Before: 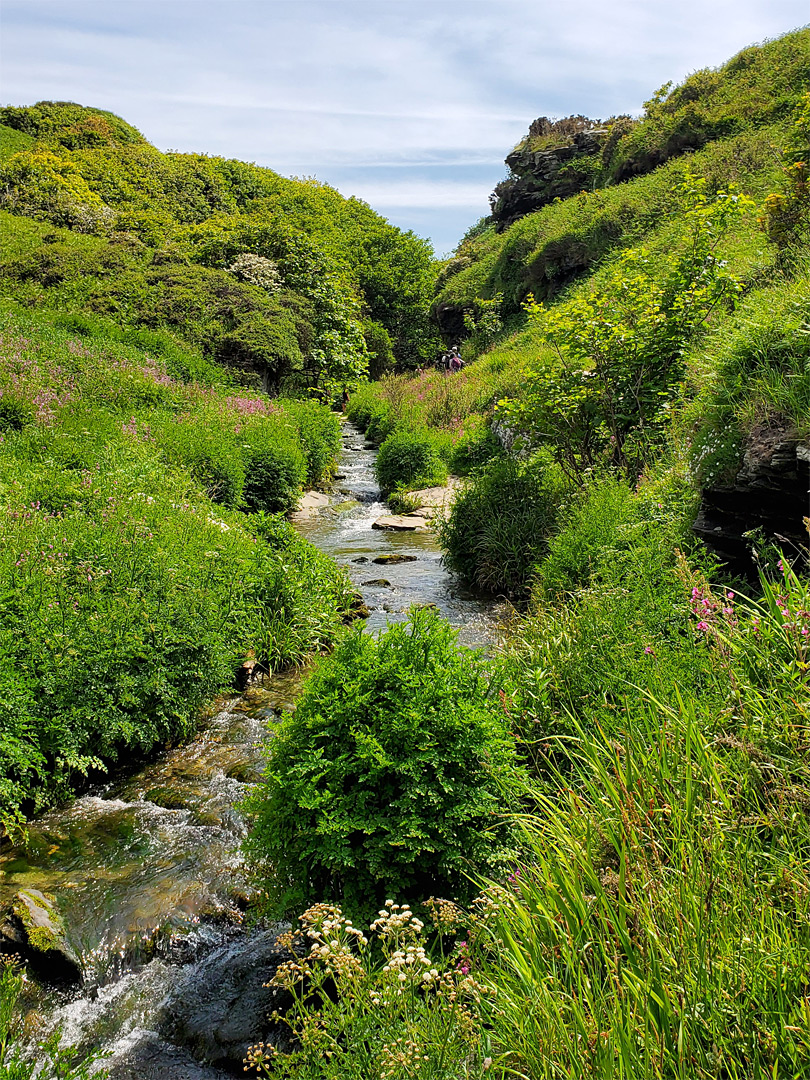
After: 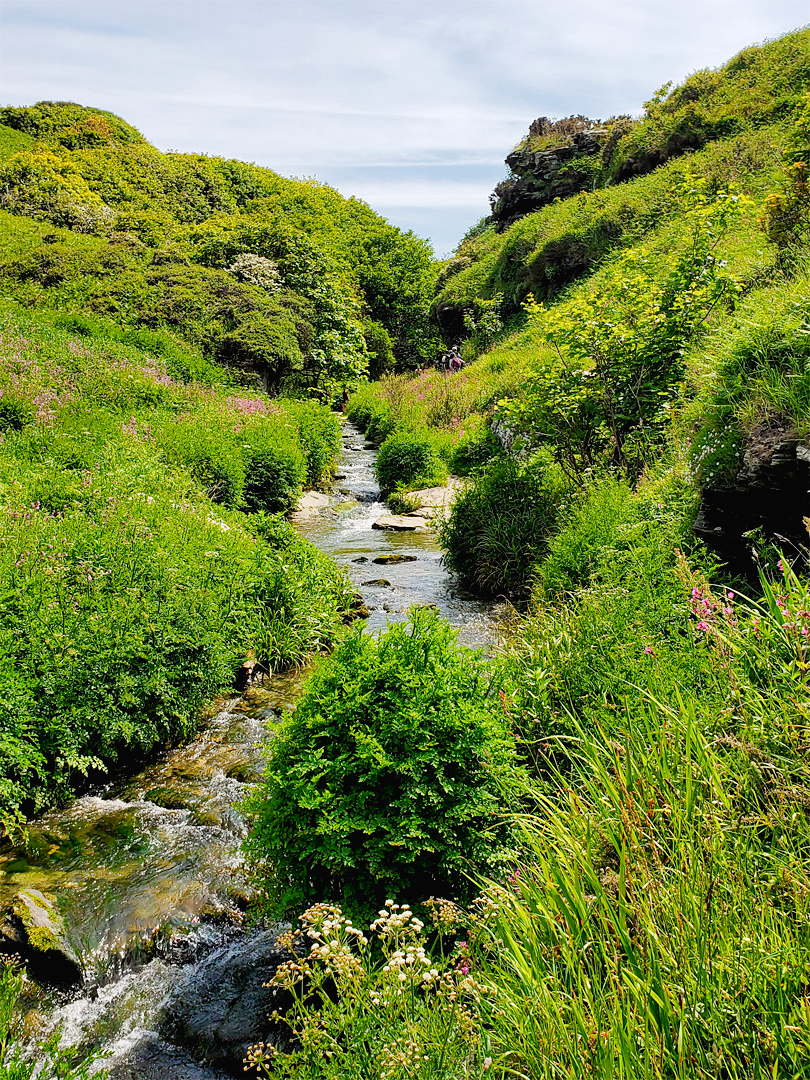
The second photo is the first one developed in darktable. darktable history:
shadows and highlights: shadows 25.49, highlights -26.39
tone curve: curves: ch0 [(0, 0.013) (0.054, 0.018) (0.205, 0.197) (0.289, 0.309) (0.382, 0.437) (0.475, 0.552) (0.666, 0.743) (0.791, 0.85) (1, 0.998)]; ch1 [(0, 0) (0.394, 0.338) (0.449, 0.404) (0.499, 0.498) (0.526, 0.528) (0.543, 0.564) (0.589, 0.633) (0.66, 0.687) (0.783, 0.804) (1, 1)]; ch2 [(0, 0) (0.304, 0.31) (0.403, 0.399) (0.441, 0.421) (0.474, 0.466) (0.498, 0.496) (0.524, 0.538) (0.555, 0.584) (0.633, 0.665) (0.7, 0.711) (1, 1)], preserve colors none
